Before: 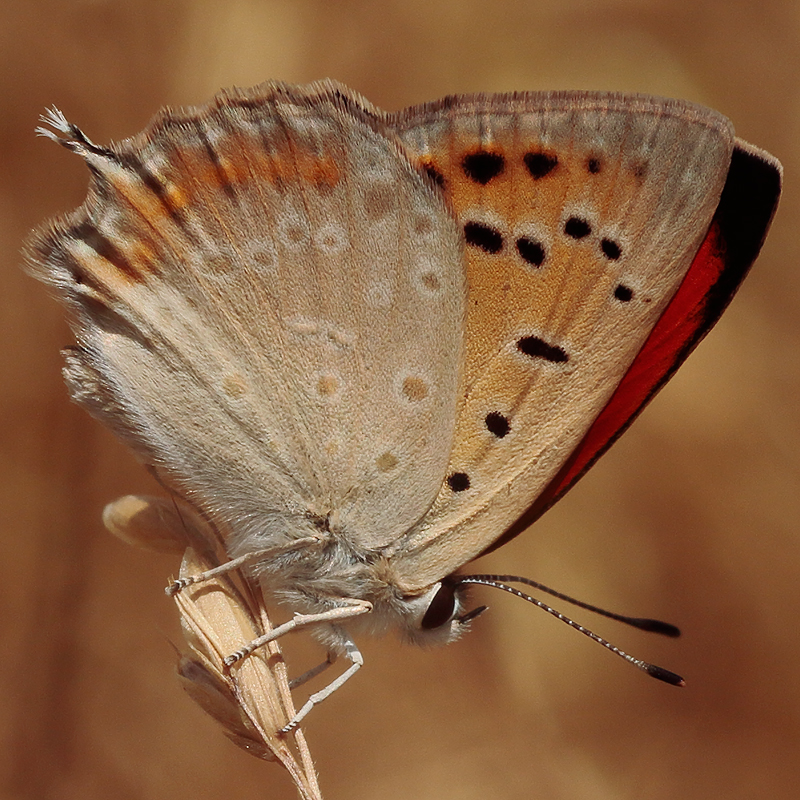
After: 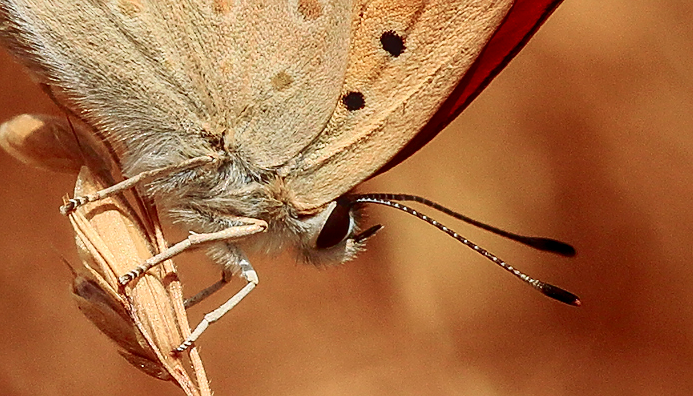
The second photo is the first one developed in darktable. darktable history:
crop and rotate: left 13.3%, top 47.646%, bottom 2.834%
shadows and highlights: shadows -1.2, highlights 40.6
sharpen: on, module defaults
local contrast: on, module defaults
tone curve: curves: ch0 [(0, 0.012) (0.052, 0.04) (0.107, 0.086) (0.276, 0.265) (0.461, 0.531) (0.718, 0.79) (0.921, 0.909) (0.999, 0.951)]; ch1 [(0, 0) (0.339, 0.298) (0.402, 0.363) (0.444, 0.415) (0.485, 0.469) (0.494, 0.493) (0.504, 0.501) (0.525, 0.534) (0.555, 0.587) (0.594, 0.647) (1, 1)]; ch2 [(0, 0) (0.48, 0.48) (0.504, 0.5) (0.535, 0.557) (0.581, 0.623) (0.649, 0.683) (0.824, 0.815) (1, 1)], color space Lab, independent channels, preserve colors none
